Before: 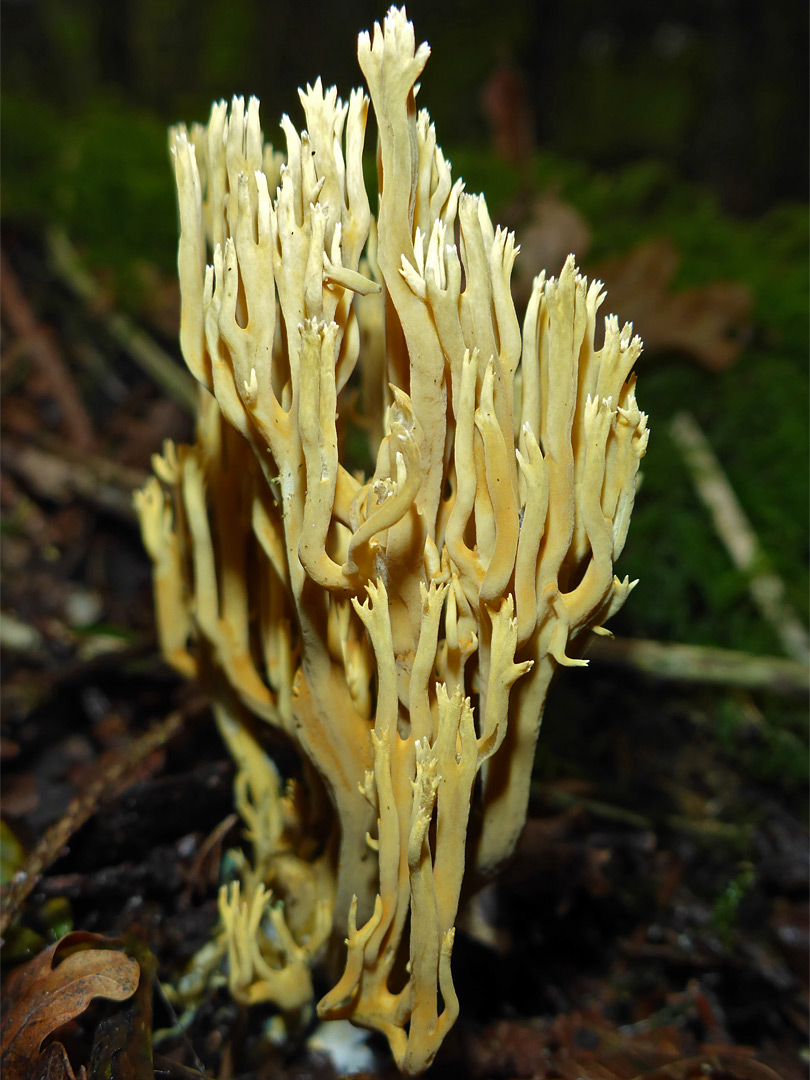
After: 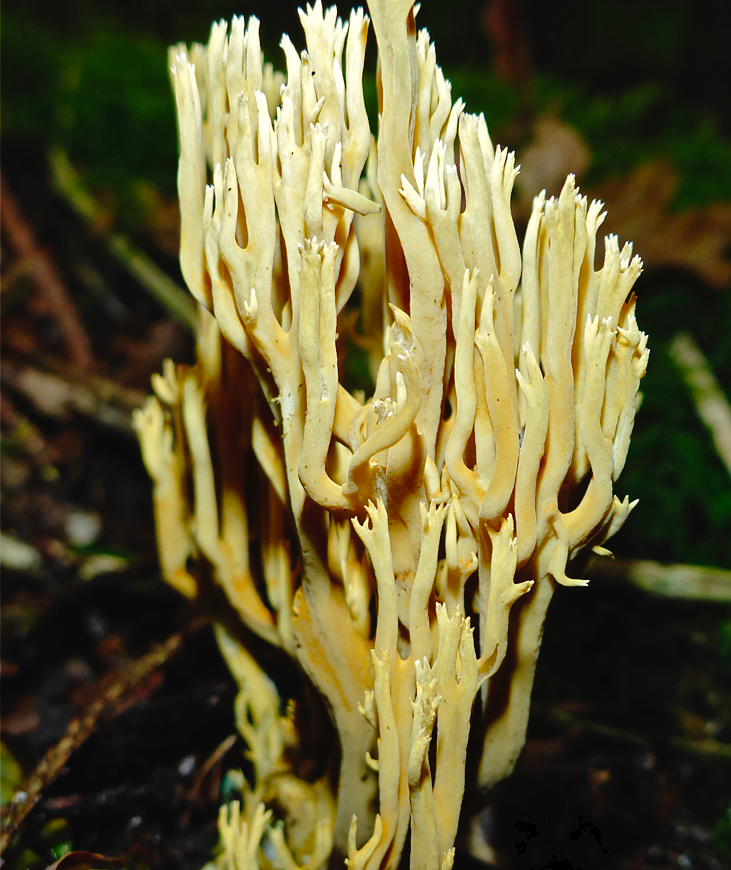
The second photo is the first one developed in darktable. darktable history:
crop: top 7.49%, right 9.717%, bottom 11.943%
tone curve: curves: ch0 [(0, 0) (0.003, 0.025) (0.011, 0.027) (0.025, 0.032) (0.044, 0.037) (0.069, 0.044) (0.1, 0.054) (0.136, 0.084) (0.177, 0.128) (0.224, 0.196) (0.277, 0.281) (0.335, 0.376) (0.399, 0.461) (0.468, 0.534) (0.543, 0.613) (0.623, 0.692) (0.709, 0.77) (0.801, 0.849) (0.898, 0.934) (1, 1)], preserve colors none
